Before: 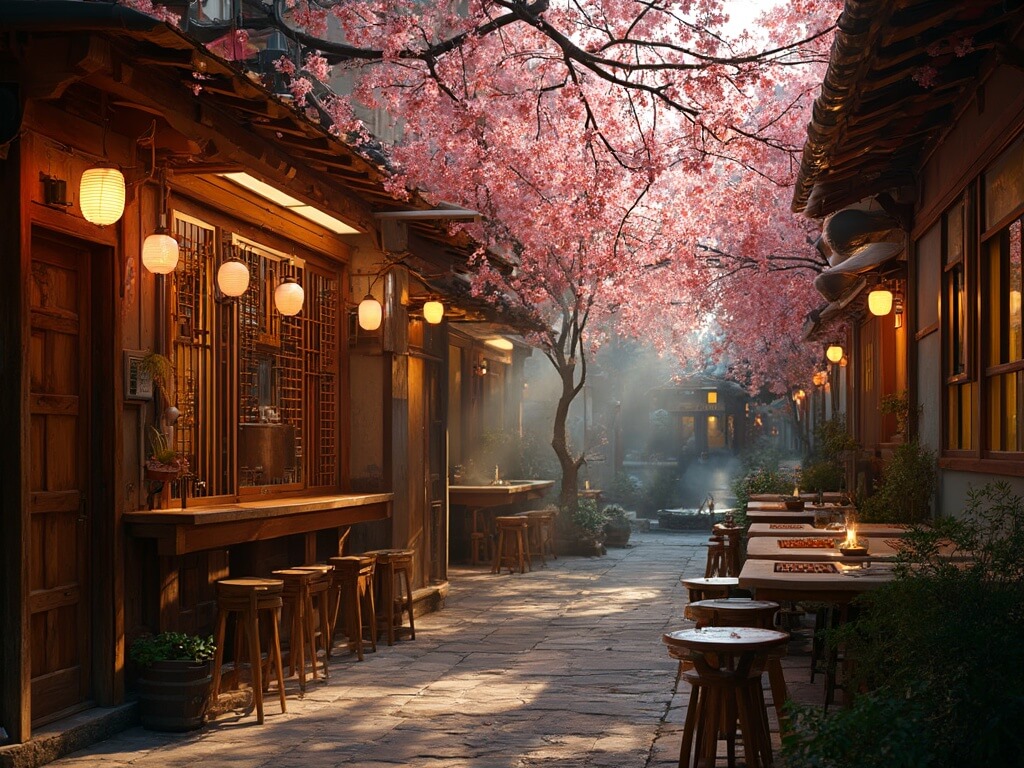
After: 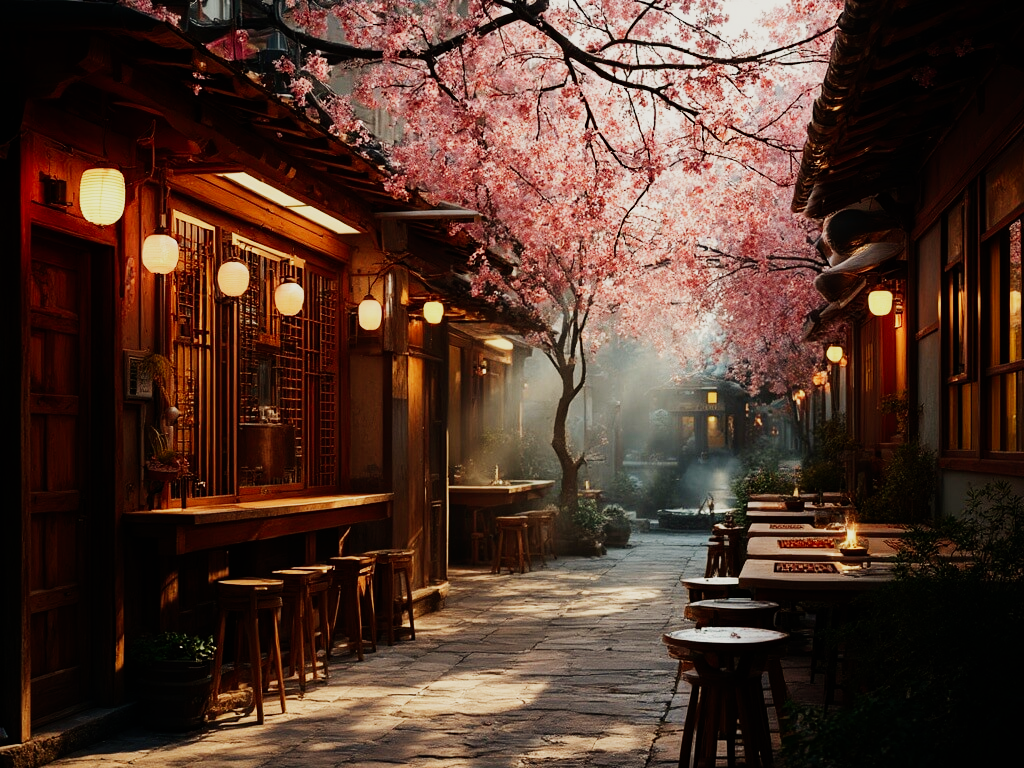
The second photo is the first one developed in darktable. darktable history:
tone equalizer: -8 EV -0.417 EV, -7 EV -0.389 EV, -6 EV -0.333 EV, -5 EV -0.222 EV, -3 EV 0.222 EV, -2 EV 0.333 EV, -1 EV 0.389 EV, +0 EV 0.417 EV, edges refinement/feathering 500, mask exposure compensation -1.57 EV, preserve details no
white balance: red 1.029, blue 0.92
sigmoid: skew -0.2, preserve hue 0%, red attenuation 0.1, red rotation 0.035, green attenuation 0.1, green rotation -0.017, blue attenuation 0.15, blue rotation -0.052, base primaries Rec2020
